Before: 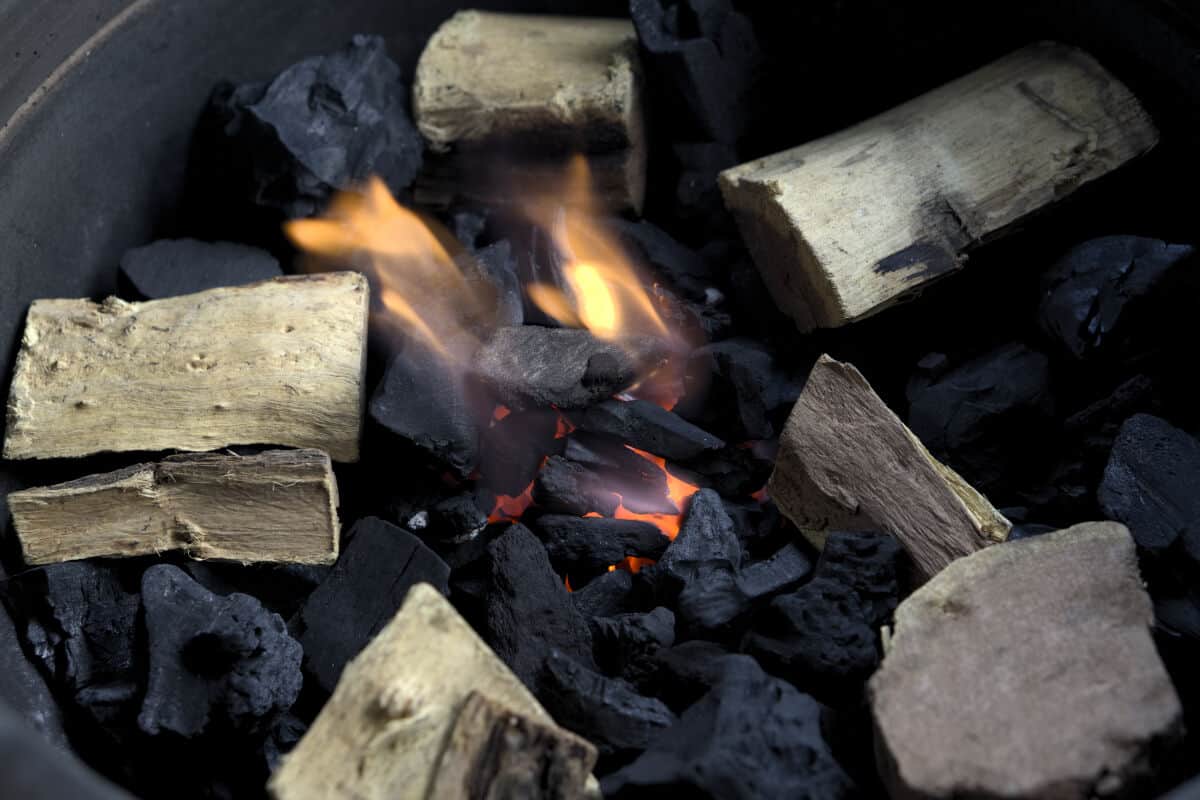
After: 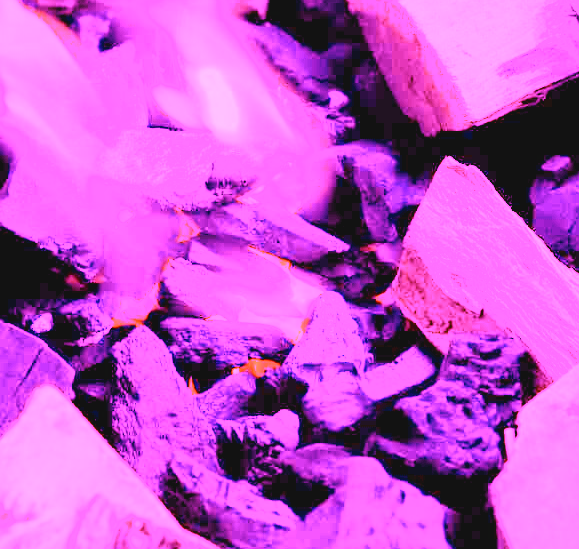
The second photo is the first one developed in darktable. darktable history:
white balance: red 8, blue 8
contrast brightness saturation: contrast -0.11
crop: left 31.379%, top 24.658%, right 20.326%, bottom 6.628%
base curve: curves: ch0 [(0, 0) (0.158, 0.273) (0.879, 0.895) (1, 1)], preserve colors none
